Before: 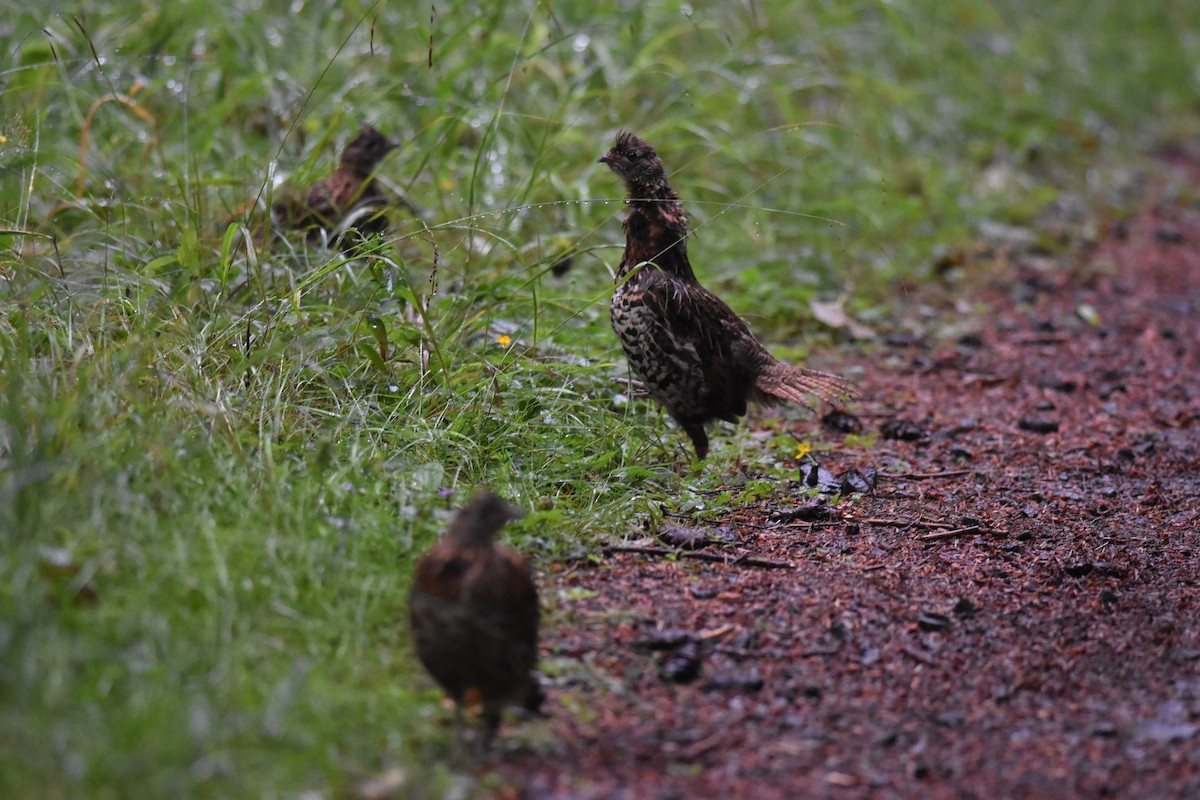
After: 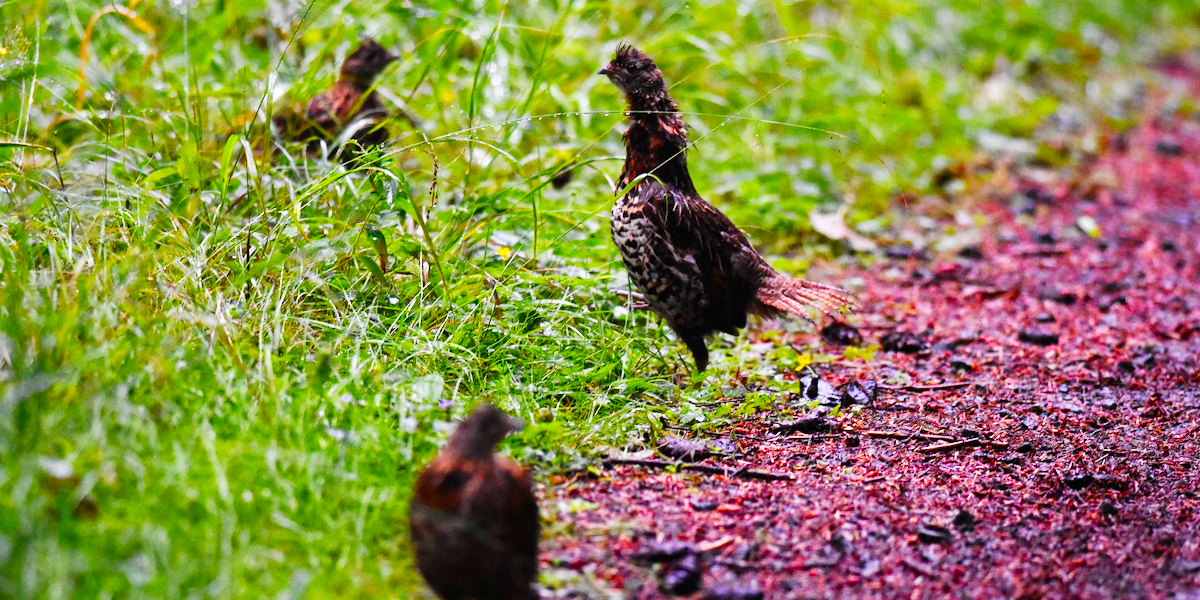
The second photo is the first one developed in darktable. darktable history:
color balance rgb: perceptual saturation grading › global saturation 35%, perceptual saturation grading › highlights -25%, perceptual saturation grading › shadows 50%
crop: top 11.038%, bottom 13.962%
base curve: curves: ch0 [(0, 0) (0.007, 0.004) (0.027, 0.03) (0.046, 0.07) (0.207, 0.54) (0.442, 0.872) (0.673, 0.972) (1, 1)], preserve colors none
